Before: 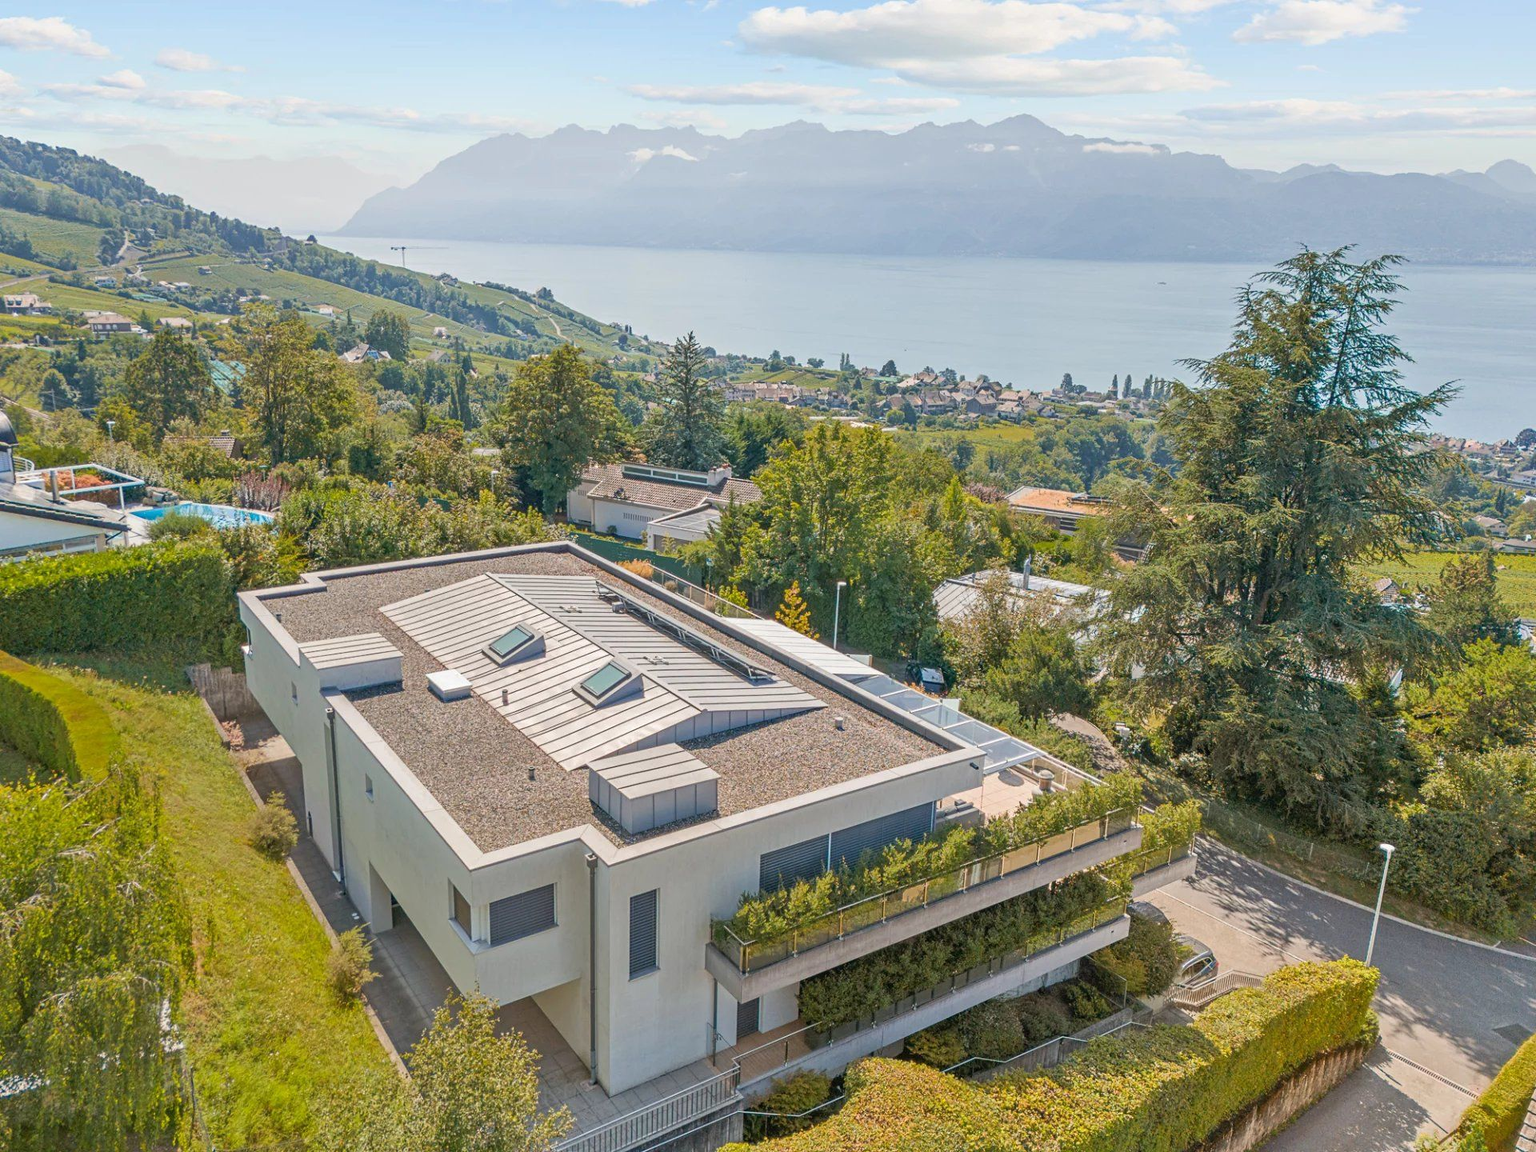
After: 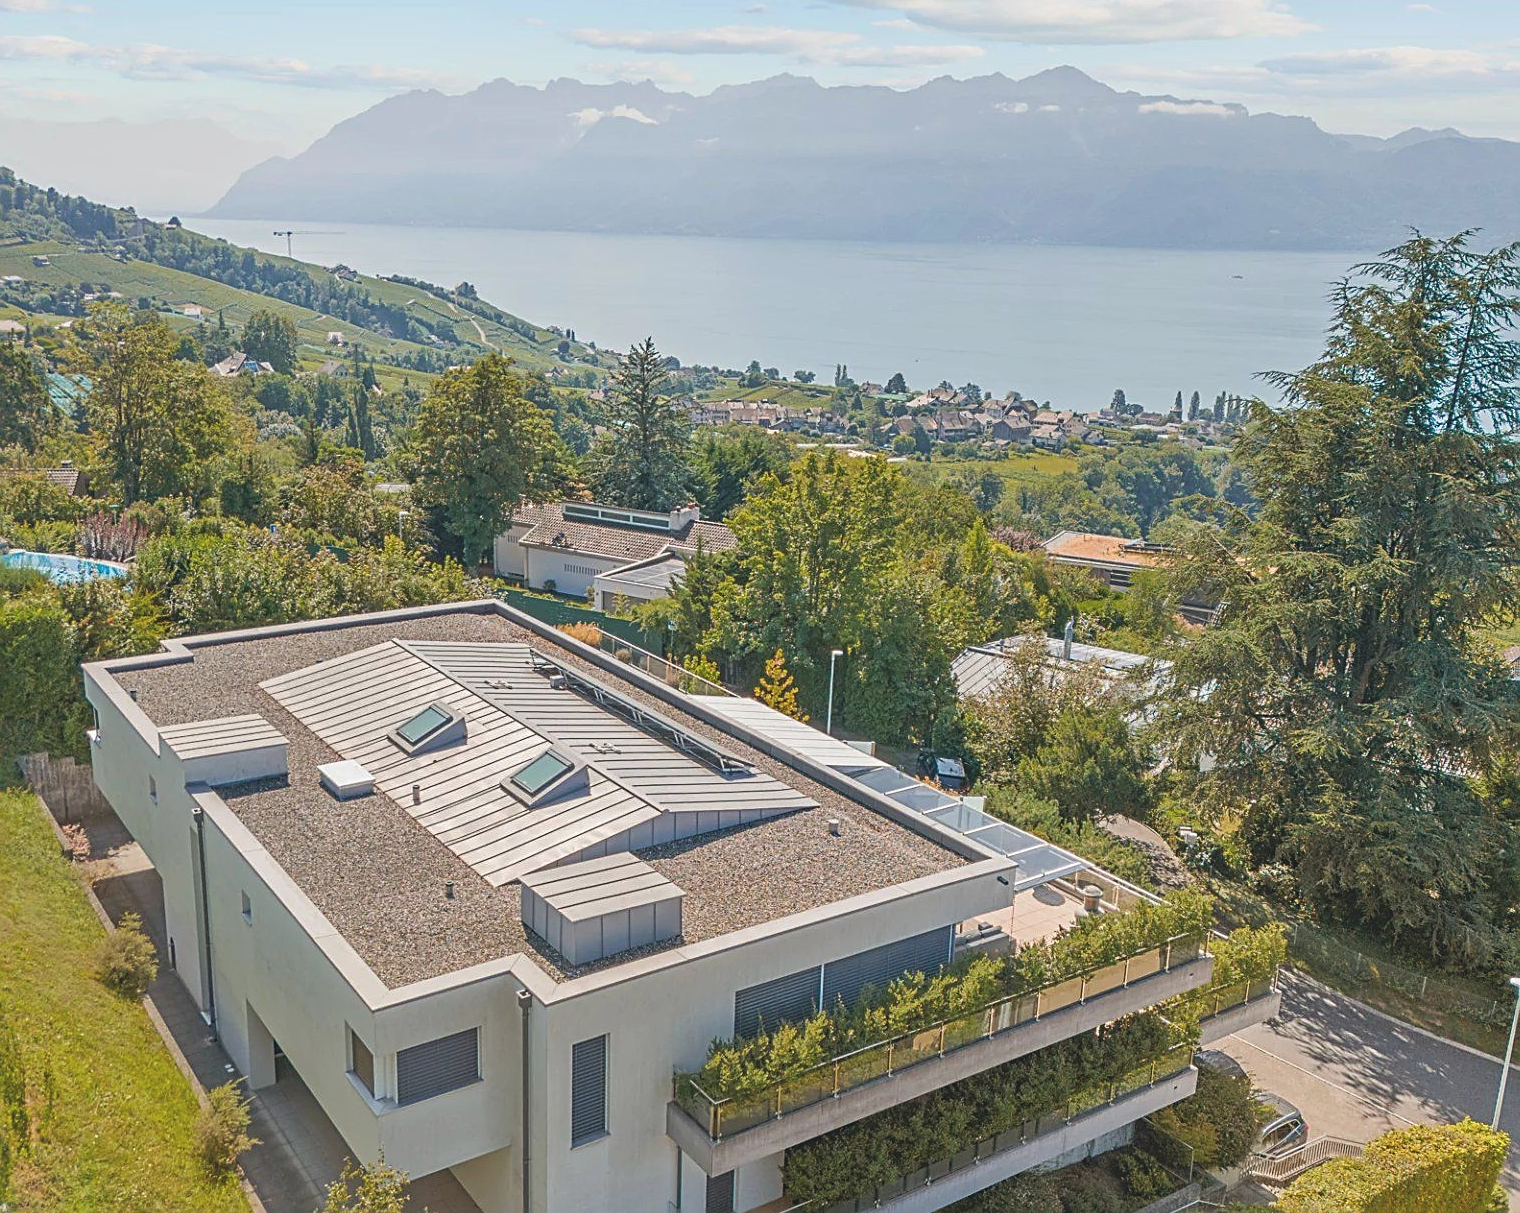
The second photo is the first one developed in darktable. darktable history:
crop: left 11.225%, top 5.381%, right 9.565%, bottom 10.314%
sharpen: on, module defaults
exposure: black level correction -0.015, exposure -0.125 EV, compensate highlight preservation false
